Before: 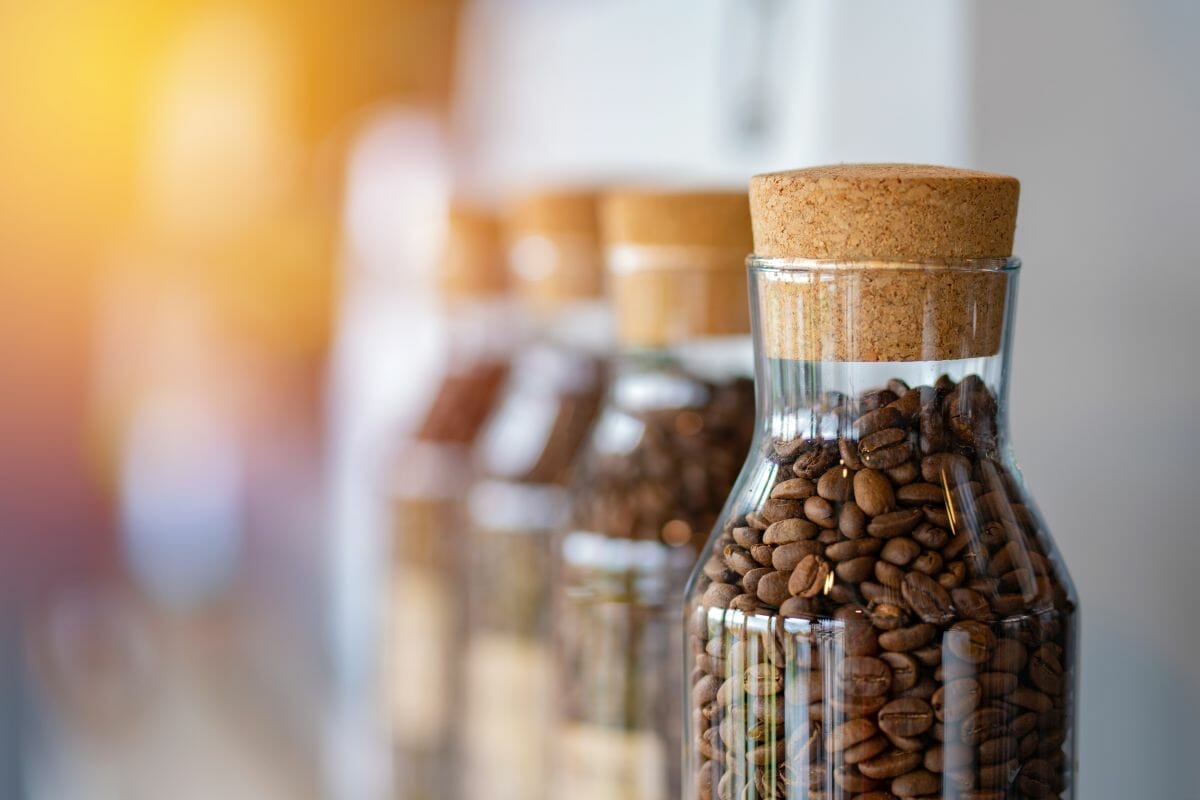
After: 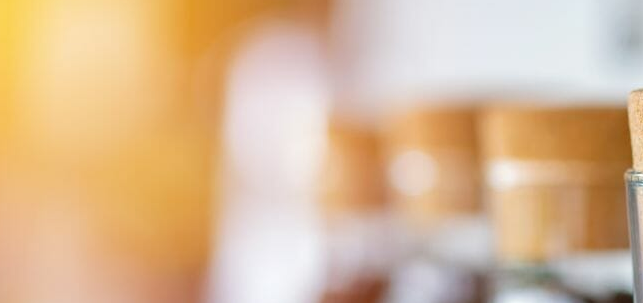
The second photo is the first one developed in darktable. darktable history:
crop: left 10.14%, top 10.735%, right 36.218%, bottom 51.375%
